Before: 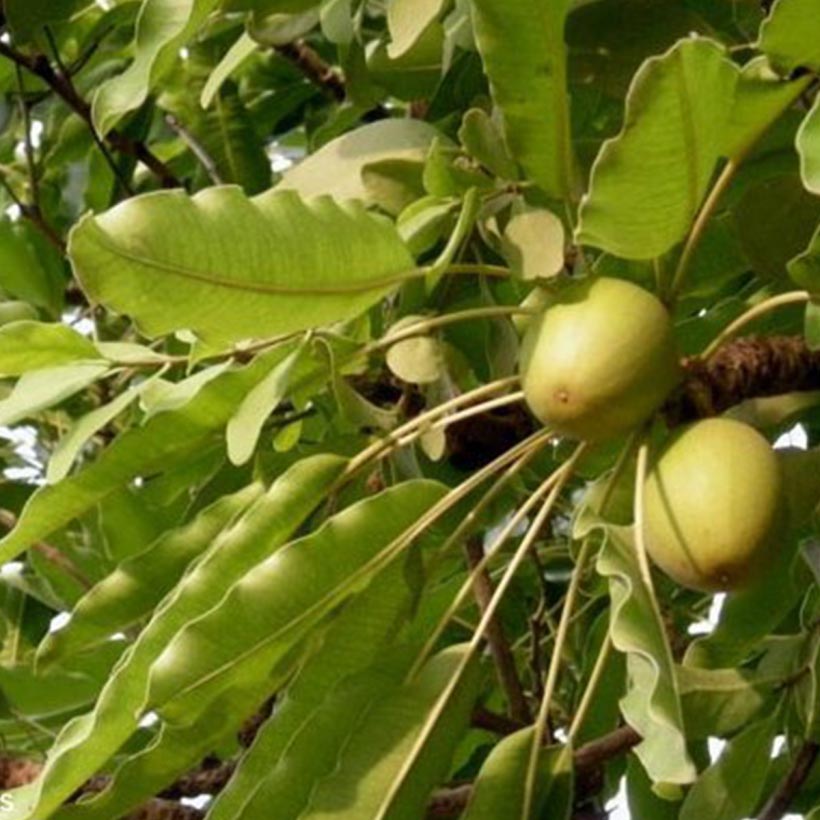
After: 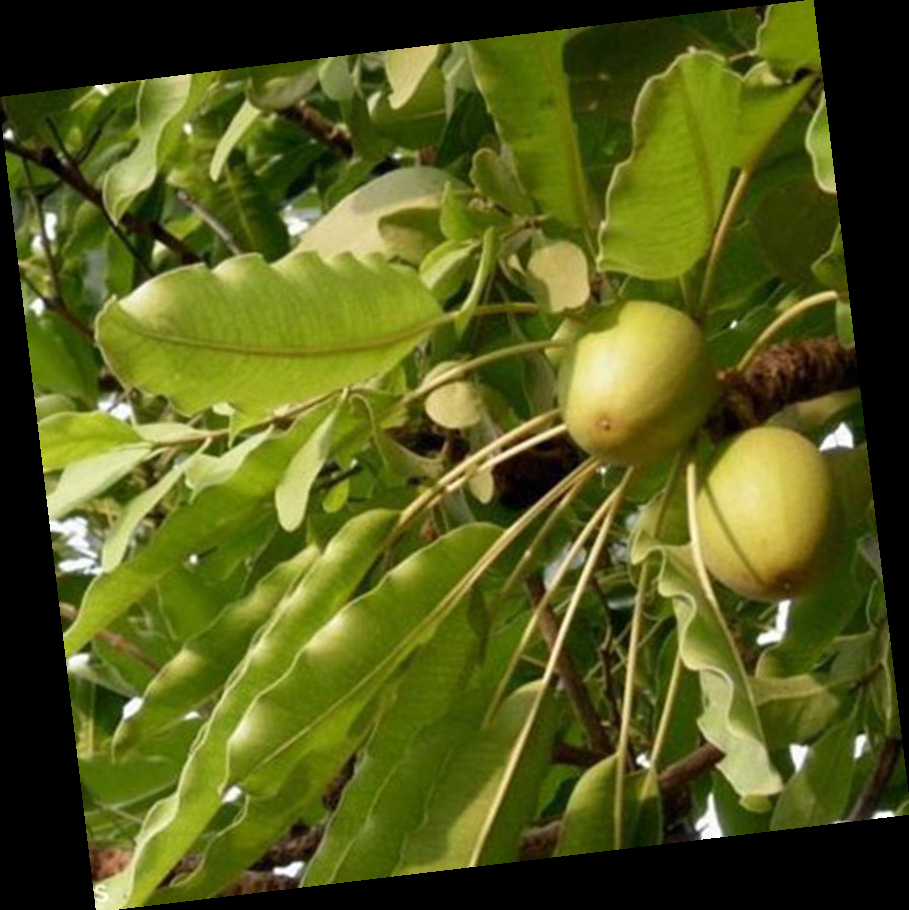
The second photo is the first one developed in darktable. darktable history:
crop and rotate: left 0.126%
exposure: compensate highlight preservation false
rotate and perspective: rotation -6.83°, automatic cropping off
